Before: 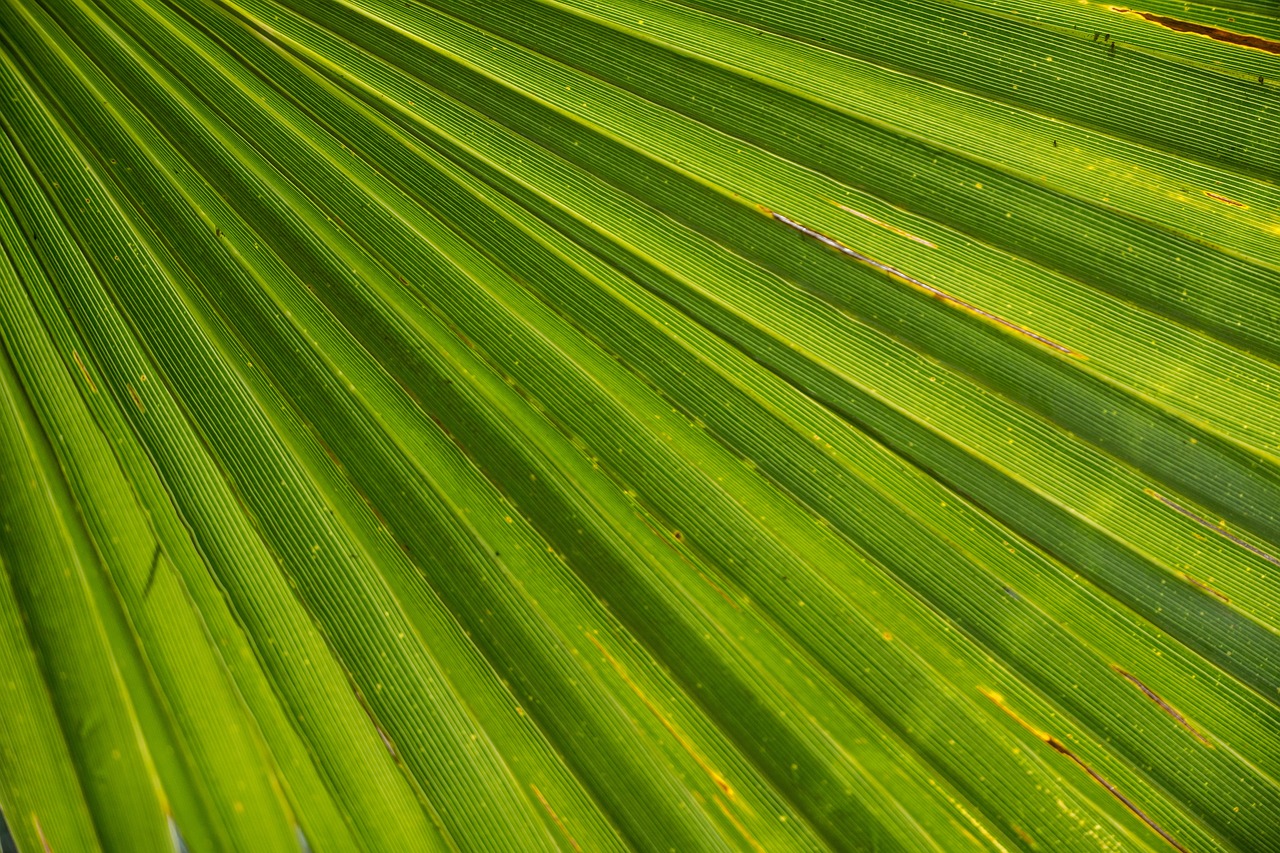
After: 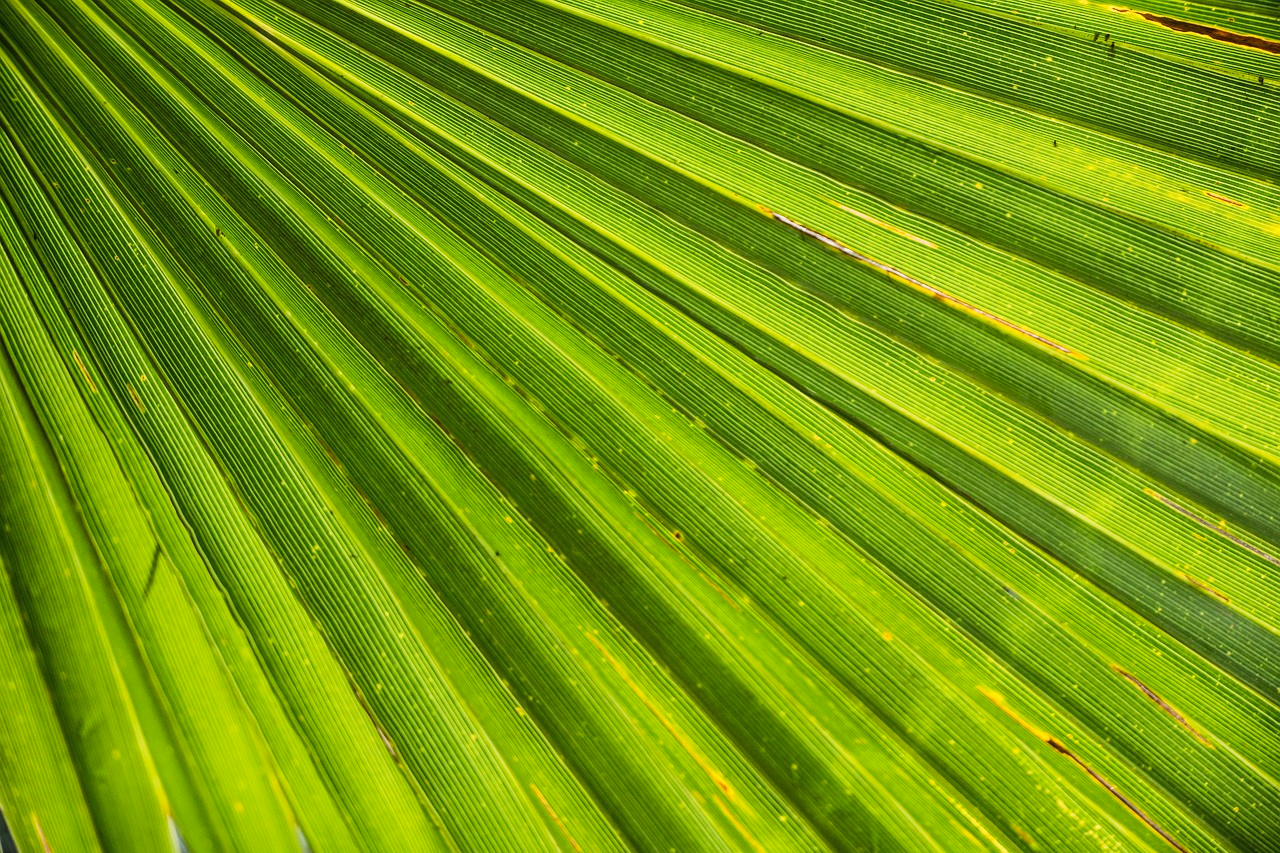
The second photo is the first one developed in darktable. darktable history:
tone curve: curves: ch0 [(0, 0.036) (0.037, 0.042) (0.167, 0.143) (0.433, 0.502) (0.531, 0.637) (0.696, 0.825) (0.856, 0.92) (1, 0.98)]; ch1 [(0, 0) (0.424, 0.383) (0.482, 0.459) (0.501, 0.5) (0.522, 0.526) (0.559, 0.563) (0.604, 0.646) (0.715, 0.729) (1, 1)]; ch2 [(0, 0) (0.369, 0.388) (0.45, 0.48) (0.499, 0.502) (0.504, 0.504) (0.512, 0.526) (0.581, 0.595) (0.708, 0.786) (1, 1)], color space Lab, linked channels, preserve colors none
